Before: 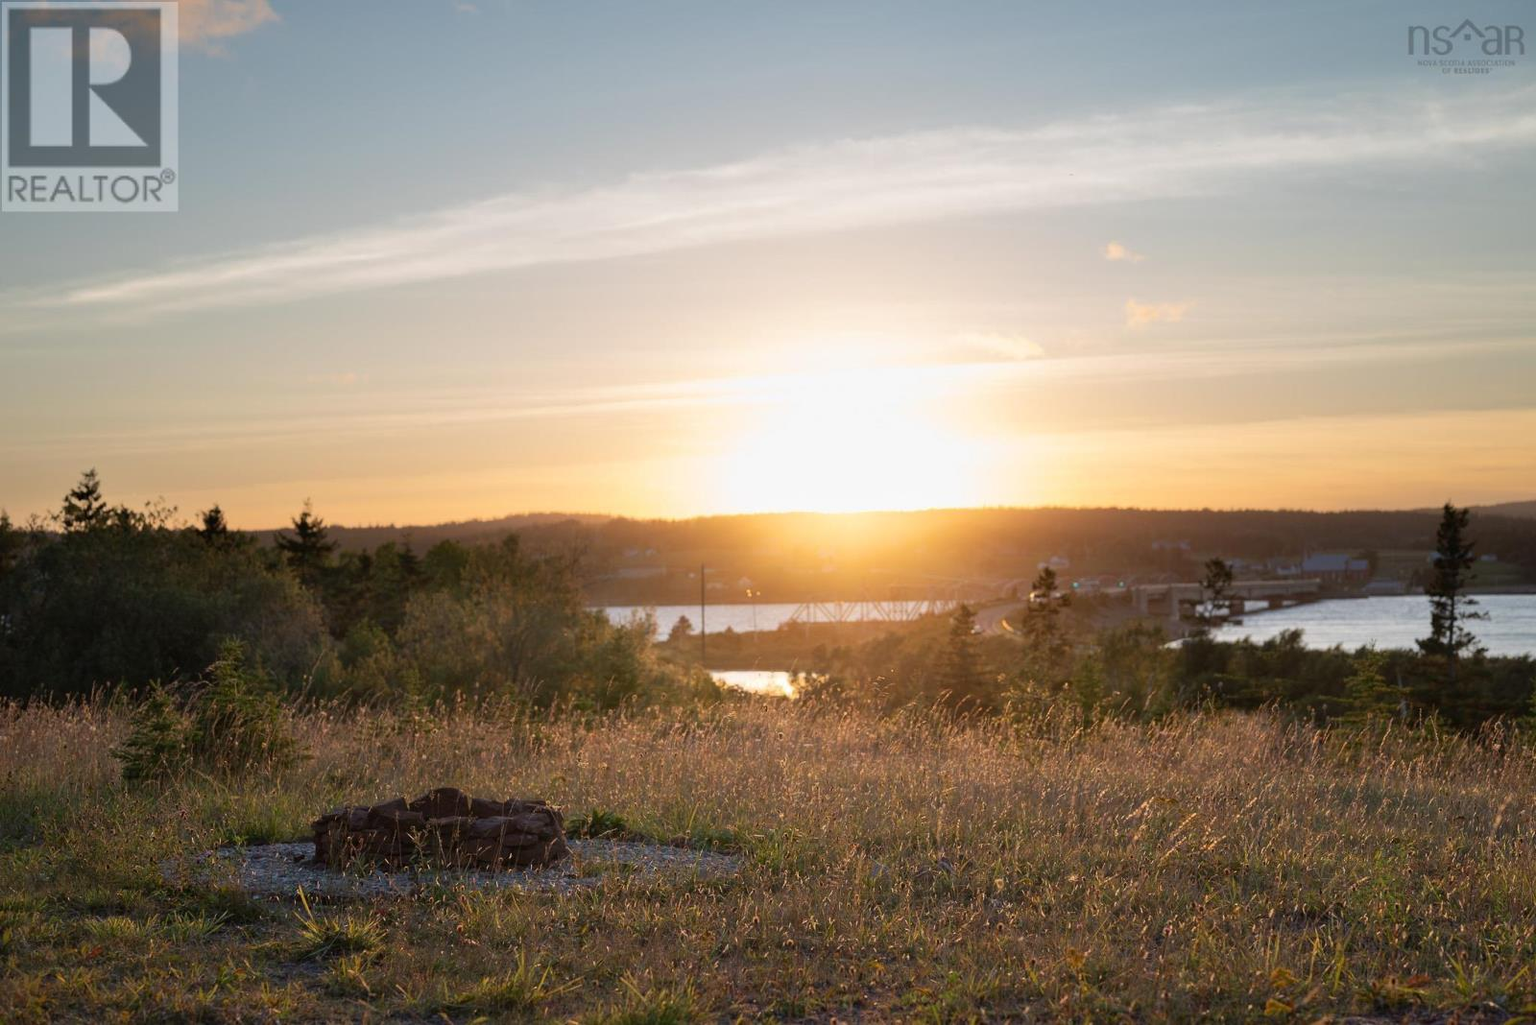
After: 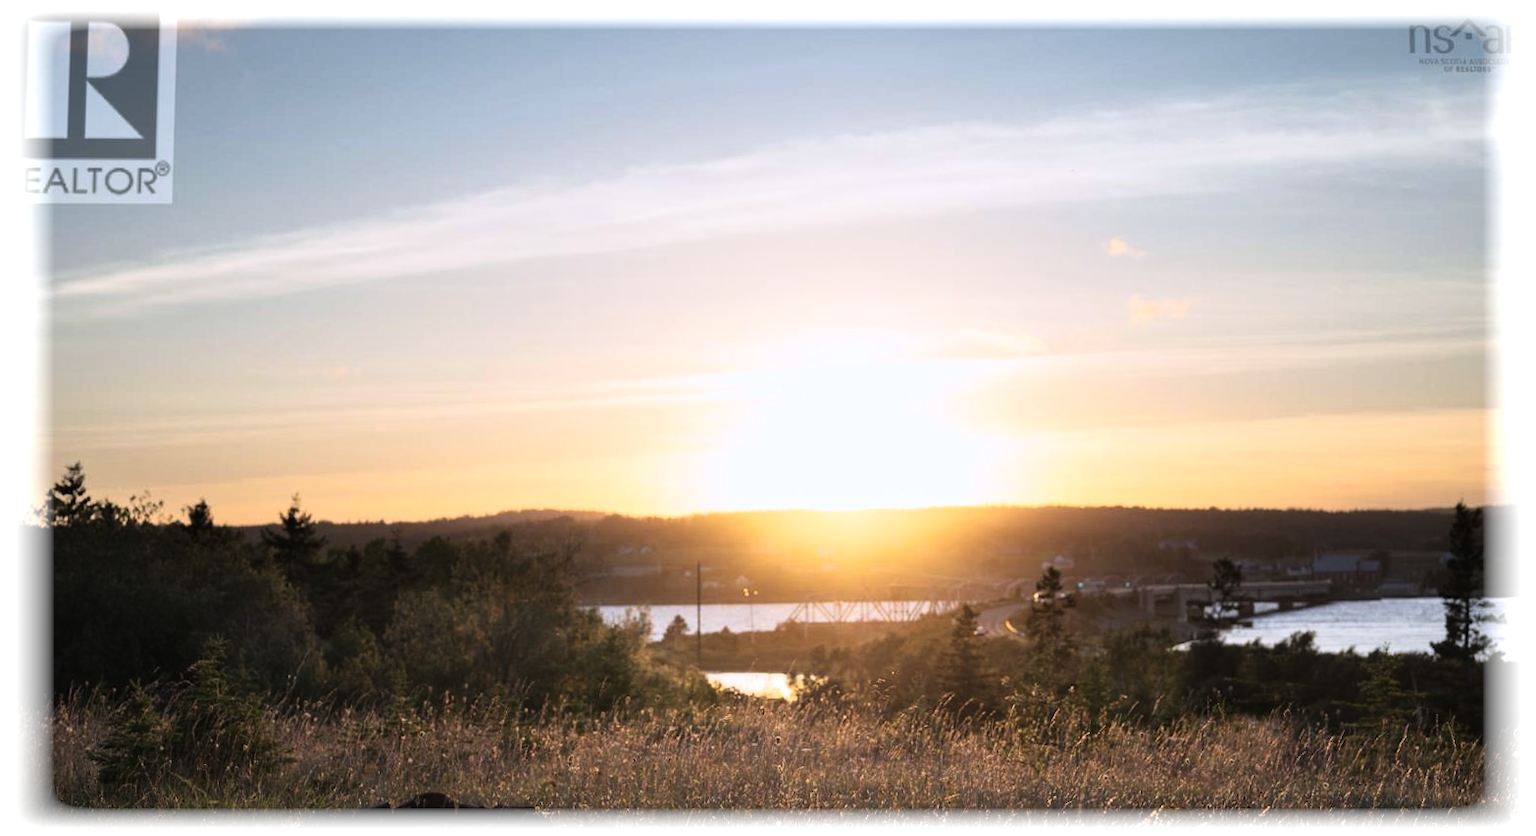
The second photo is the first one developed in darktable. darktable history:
vignetting: fall-off start 93%, fall-off radius 5%, brightness 1, saturation -0.49, automatic ratio true, width/height ratio 1.332, shape 0.04, unbound false
crop: bottom 19.644%
tone curve: curves: ch0 [(0, 0) (0.042, 0.01) (0.223, 0.123) (0.59, 0.574) (0.802, 0.868) (1, 1)], color space Lab, linked channels, preserve colors none
rotate and perspective: rotation 0.226°, lens shift (vertical) -0.042, crop left 0.023, crop right 0.982, crop top 0.006, crop bottom 0.994
white balance: red 0.984, blue 1.059
exposure: black level correction -0.005, exposure 0.054 EV, compensate highlight preservation false
